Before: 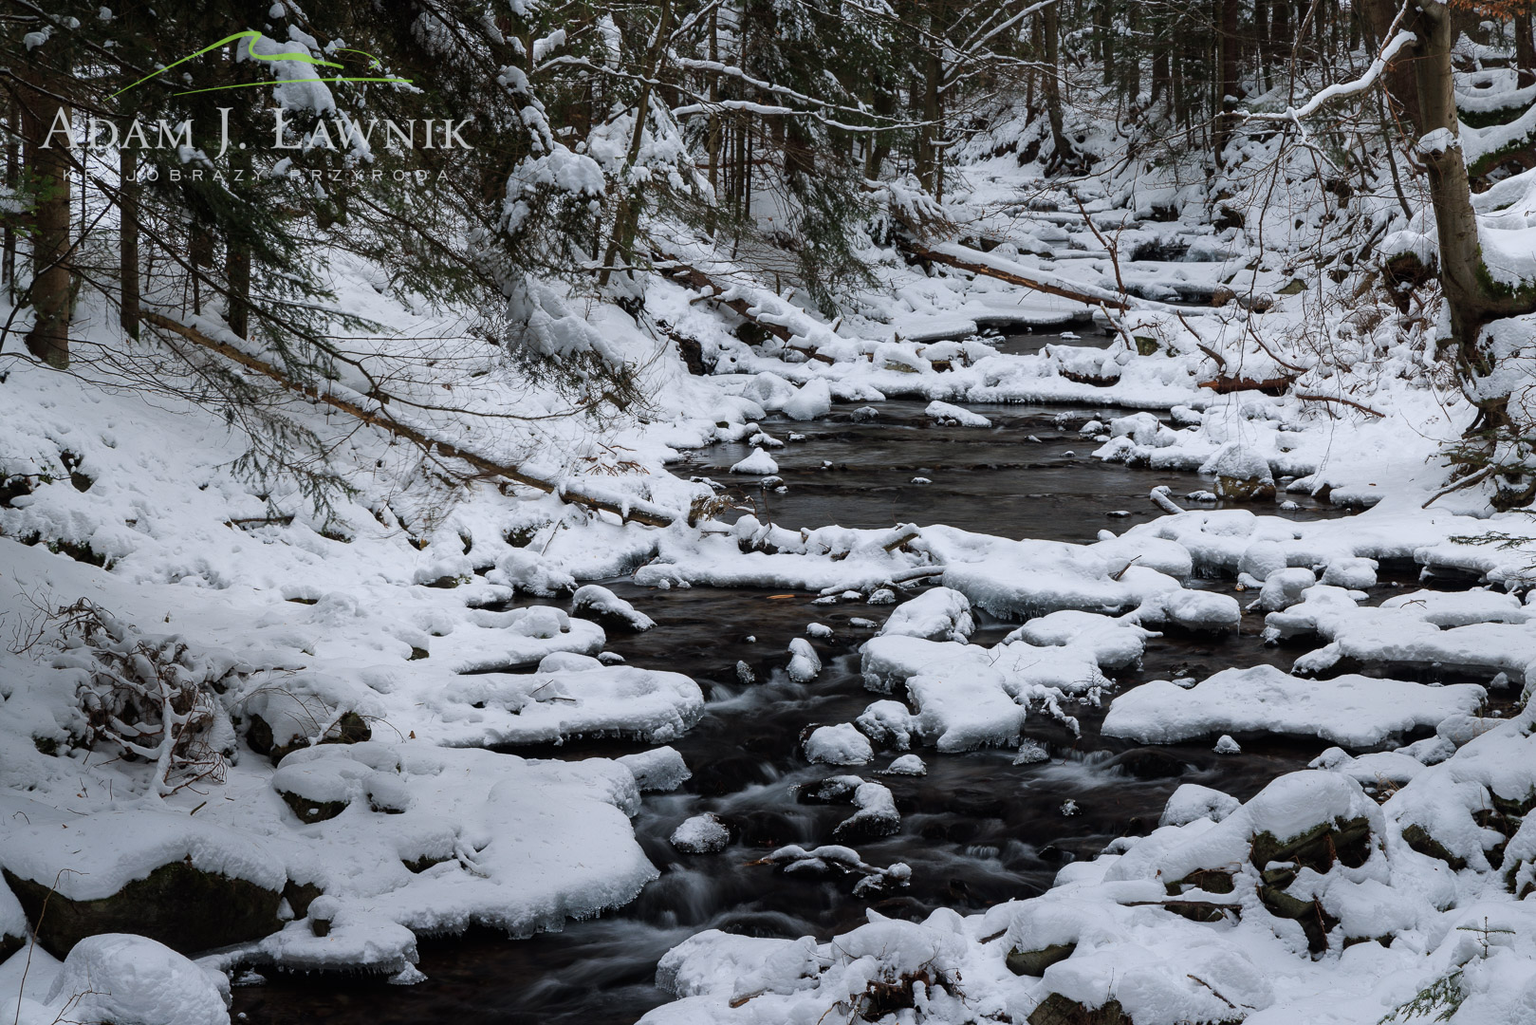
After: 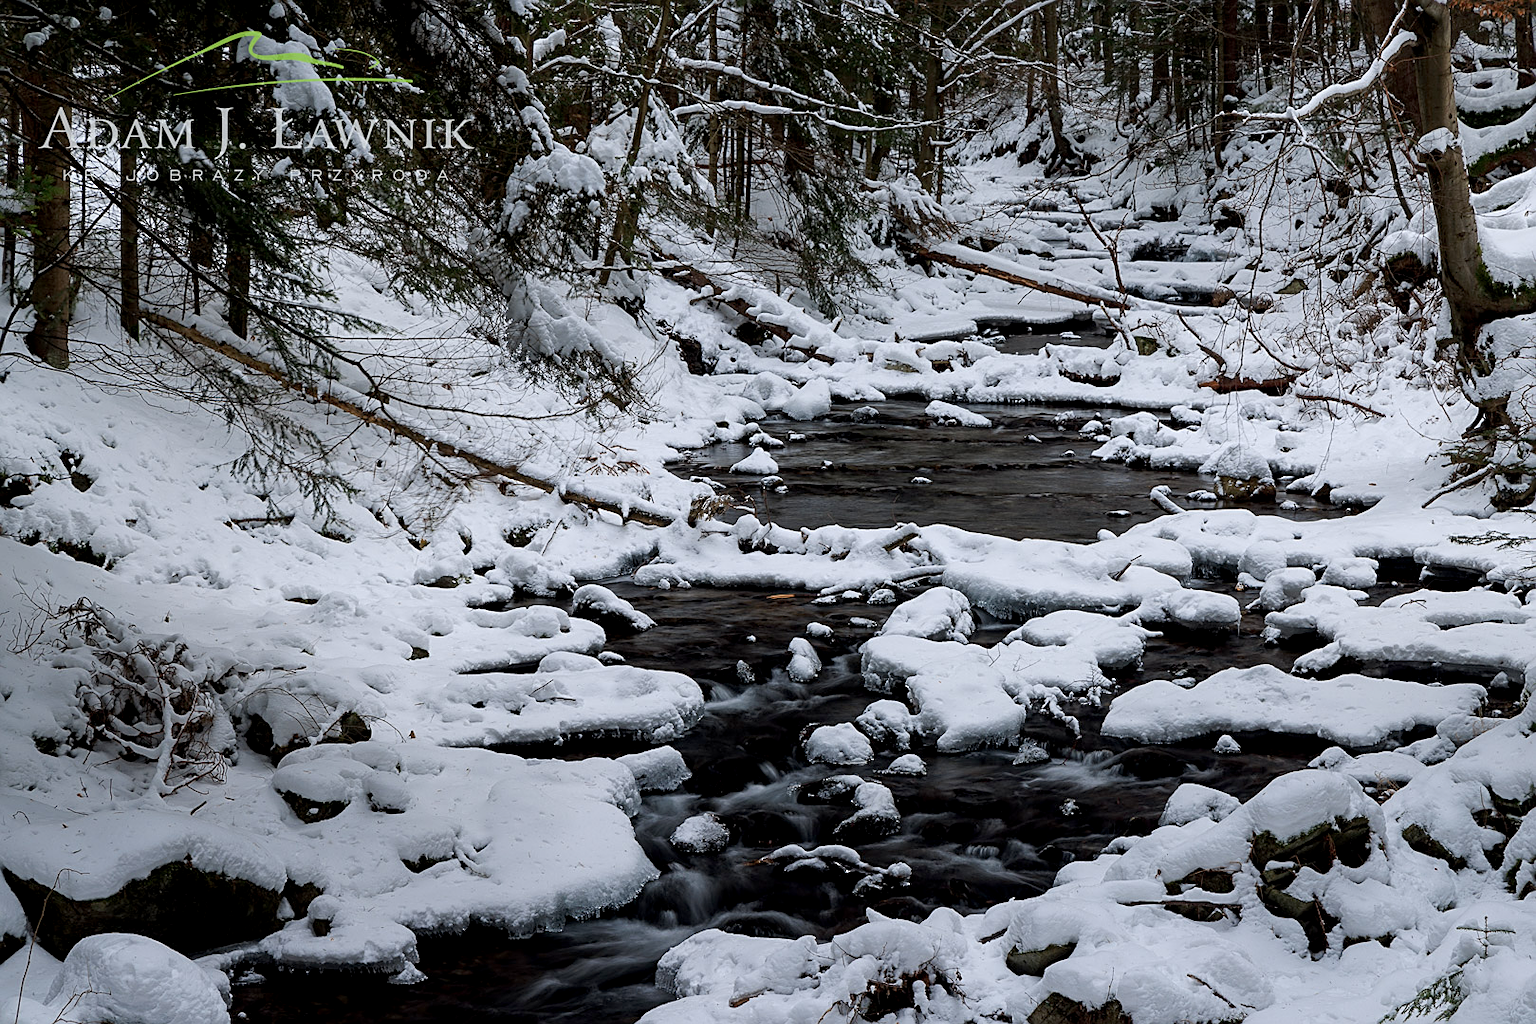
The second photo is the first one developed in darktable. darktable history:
sharpen: on, module defaults
exposure: black level correction 0.005, exposure 0.015 EV, compensate highlight preservation false
